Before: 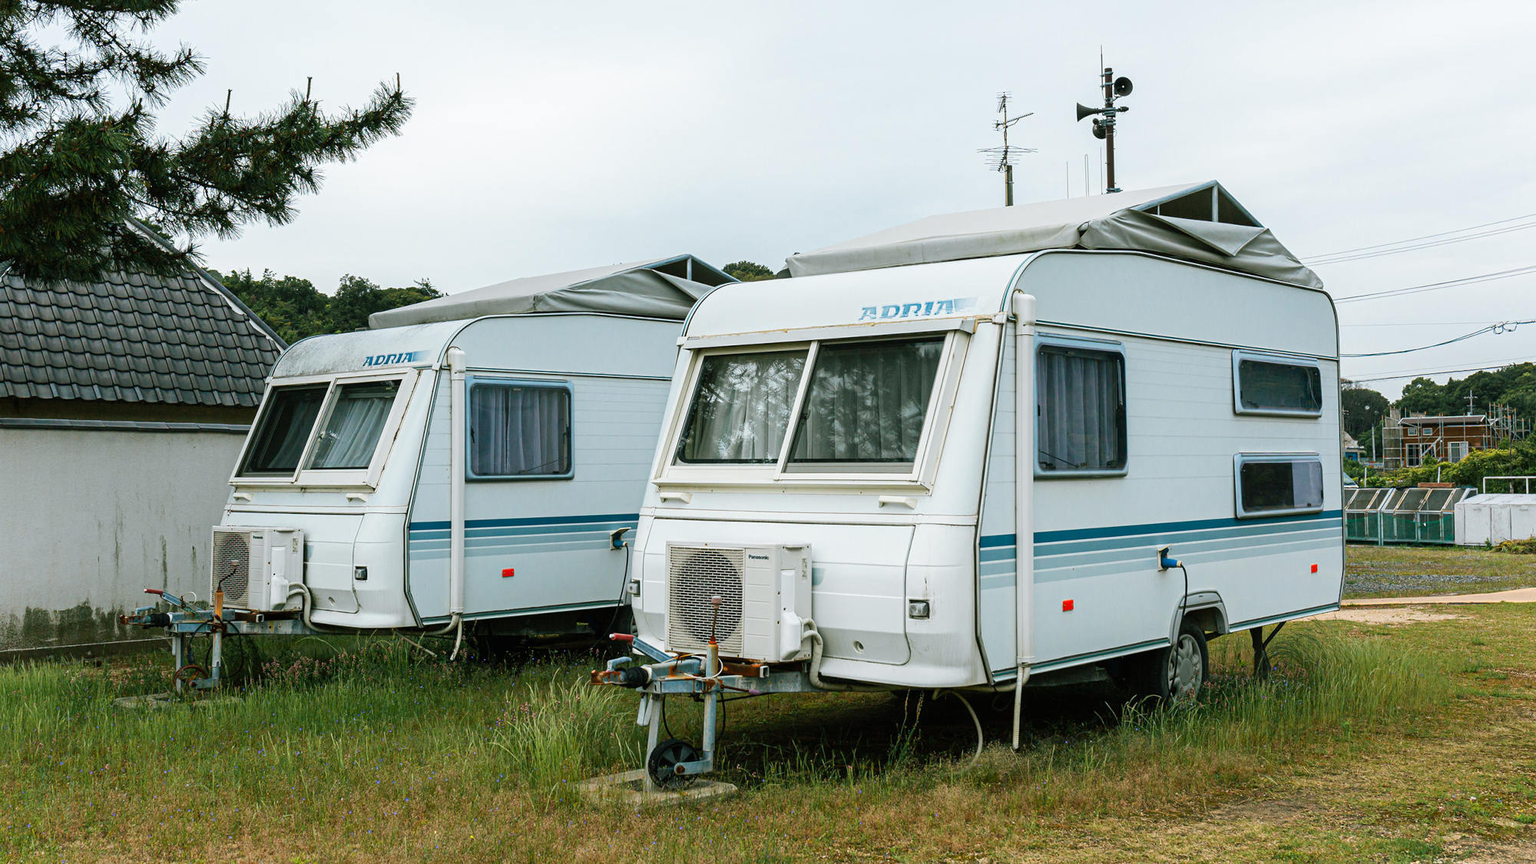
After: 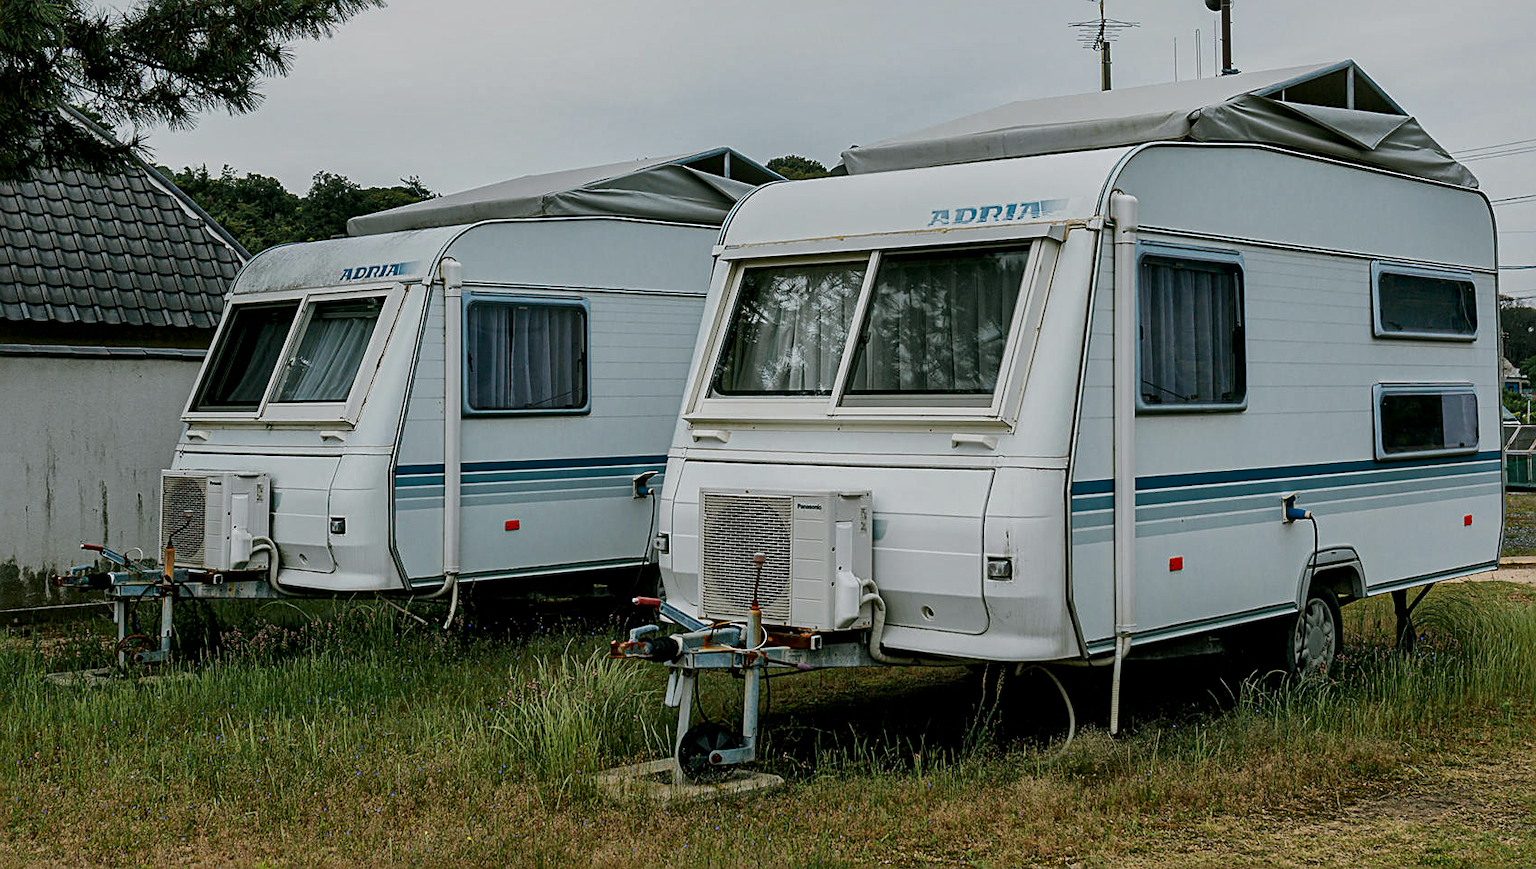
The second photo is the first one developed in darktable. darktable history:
exposure: black level correction 0, exposure -0.868 EV, compensate highlight preservation false
local contrast: mode bilateral grid, contrast 20, coarseness 49, detail 173%, midtone range 0.2
sharpen: amount 0.492
crop and rotate: left 4.952%, top 15.024%, right 10.683%
